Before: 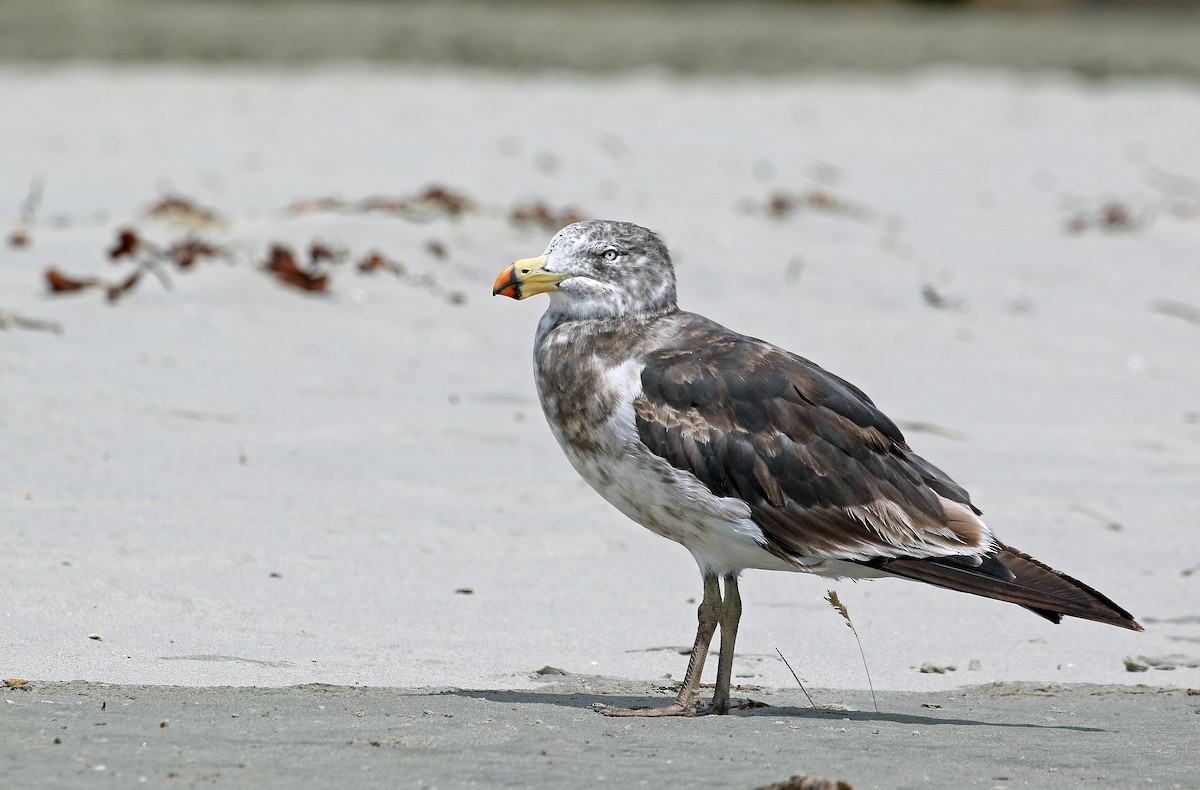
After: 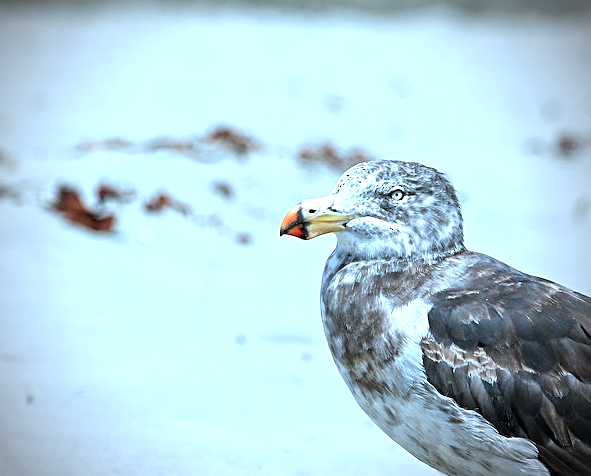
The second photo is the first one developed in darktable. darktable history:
exposure: black level correction 0, exposure 0.695 EV, compensate exposure bias true, compensate highlight preservation false
sharpen: on, module defaults
crop: left 17.81%, top 7.72%, right 32.94%, bottom 31.986%
color correction: highlights a* -9.14, highlights b* -23.4
vignetting: fall-off start 71.93%, brightness -0.679, center (-0.015, 0)
